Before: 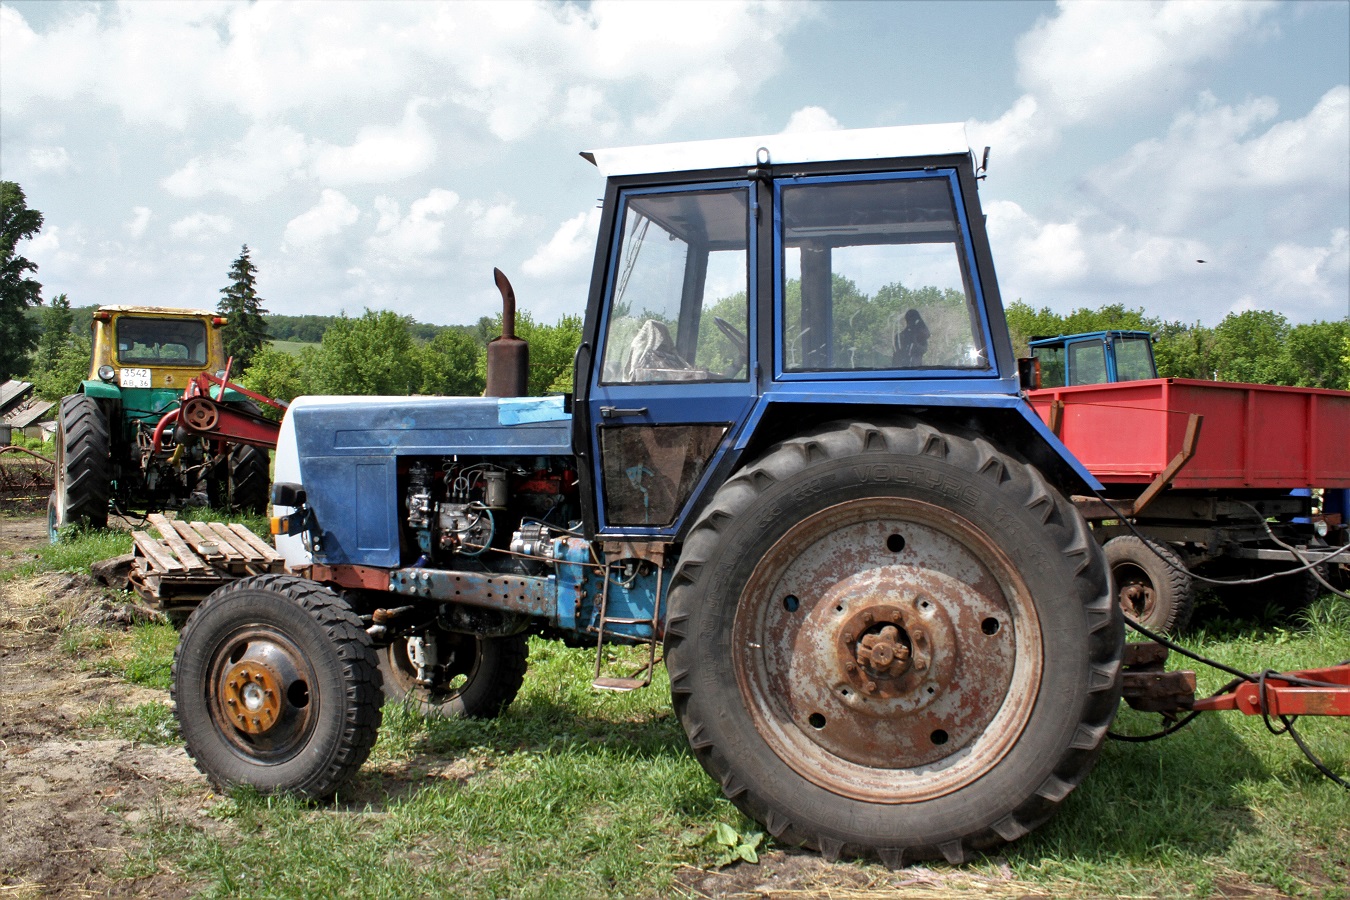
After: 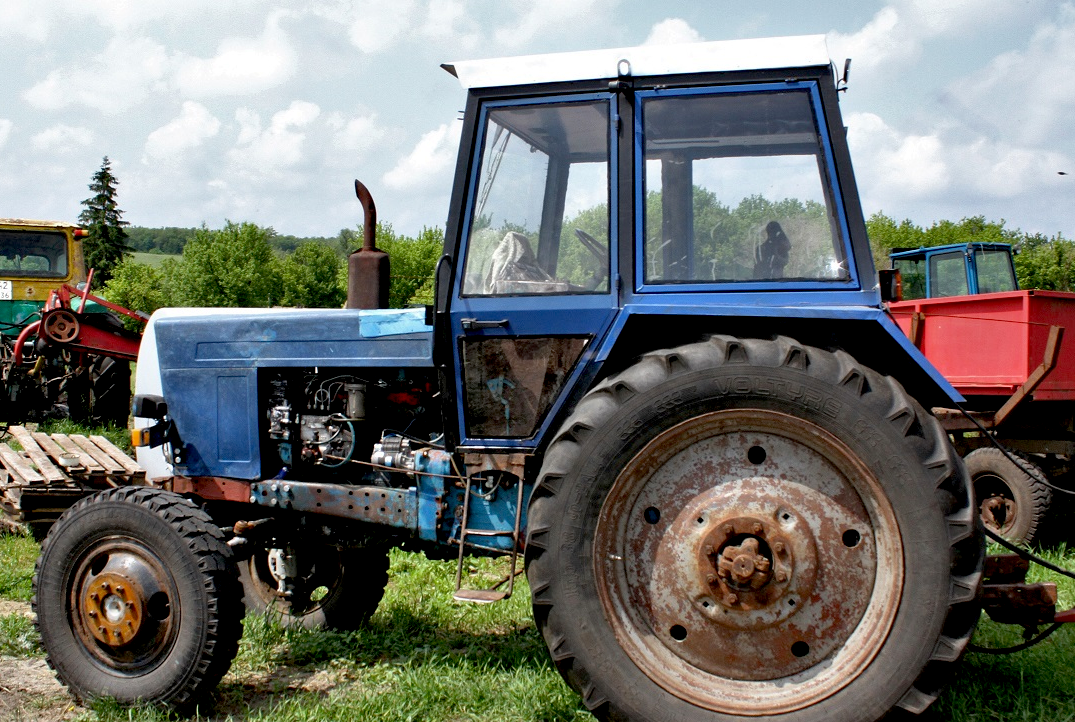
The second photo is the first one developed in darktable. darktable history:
crop and rotate: left 10.341%, top 9.822%, right 9.983%, bottom 9.916%
exposure: black level correction 0.016, exposure -0.006 EV, compensate exposure bias true, compensate highlight preservation false
